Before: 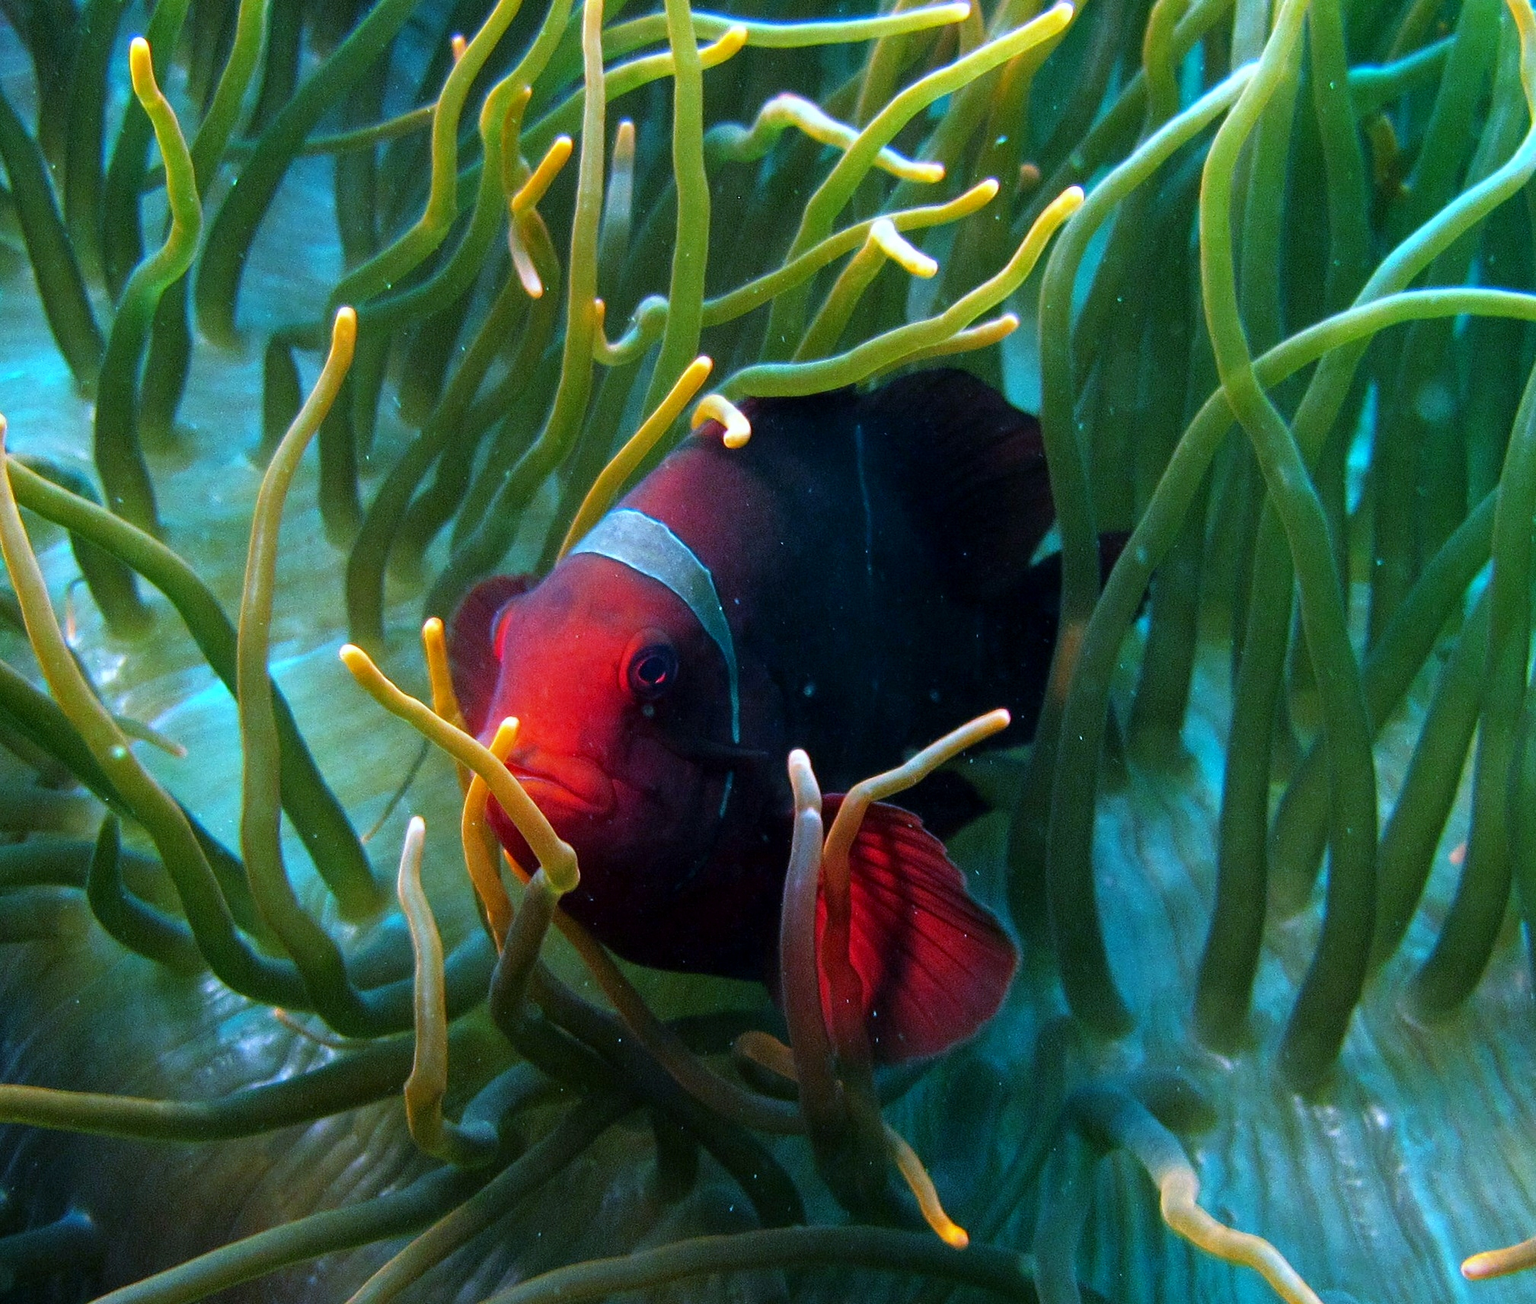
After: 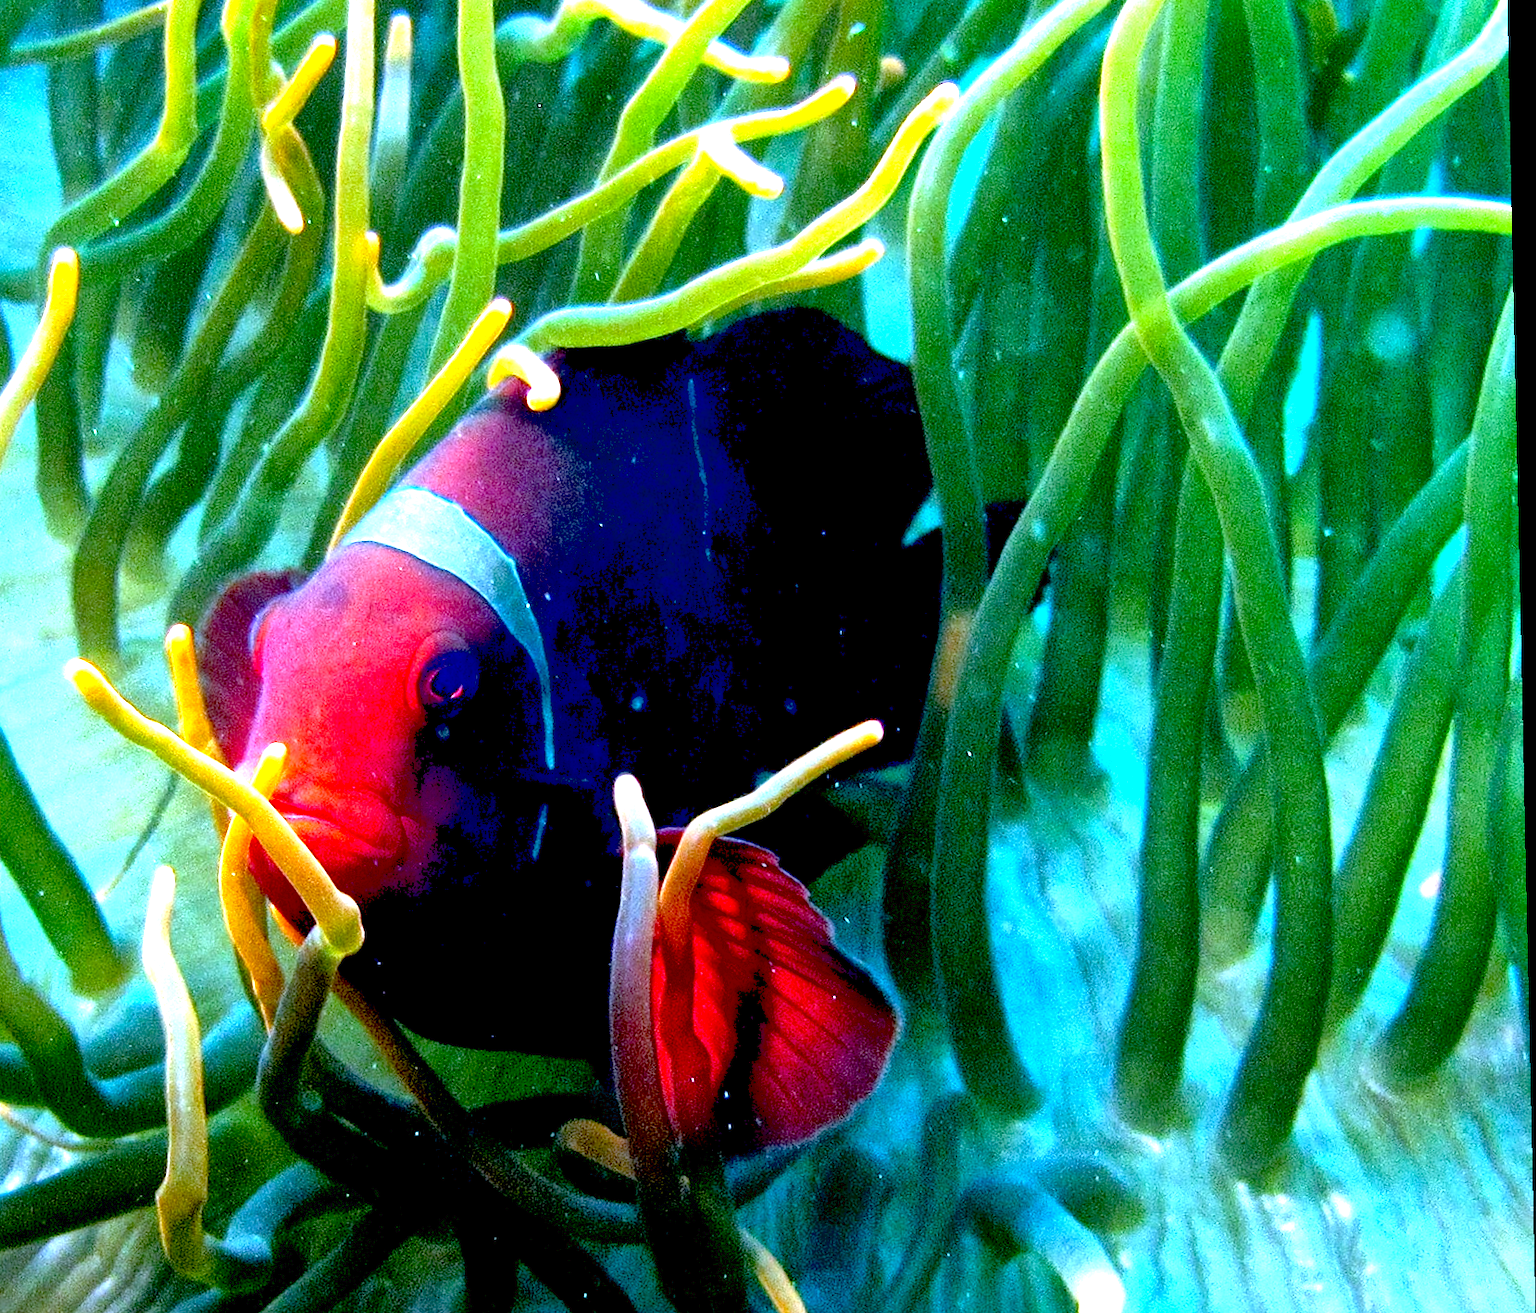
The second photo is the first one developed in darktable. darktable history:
crop: left 19.159%, top 9.58%, bottom 9.58%
exposure: black level correction 0.016, exposure 1.774 EV, compensate highlight preservation false
white balance: red 0.931, blue 1.11
rotate and perspective: rotation -1.24°, automatic cropping off
local contrast: mode bilateral grid, contrast 20, coarseness 50, detail 150%, midtone range 0.2
rgb levels: preserve colors max RGB
